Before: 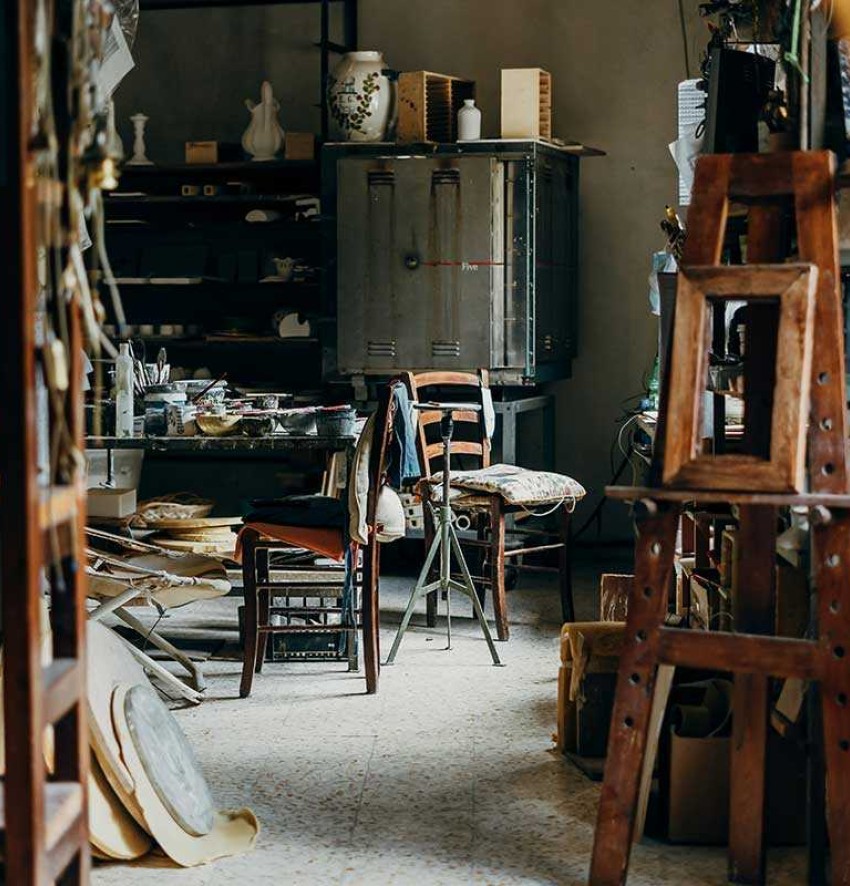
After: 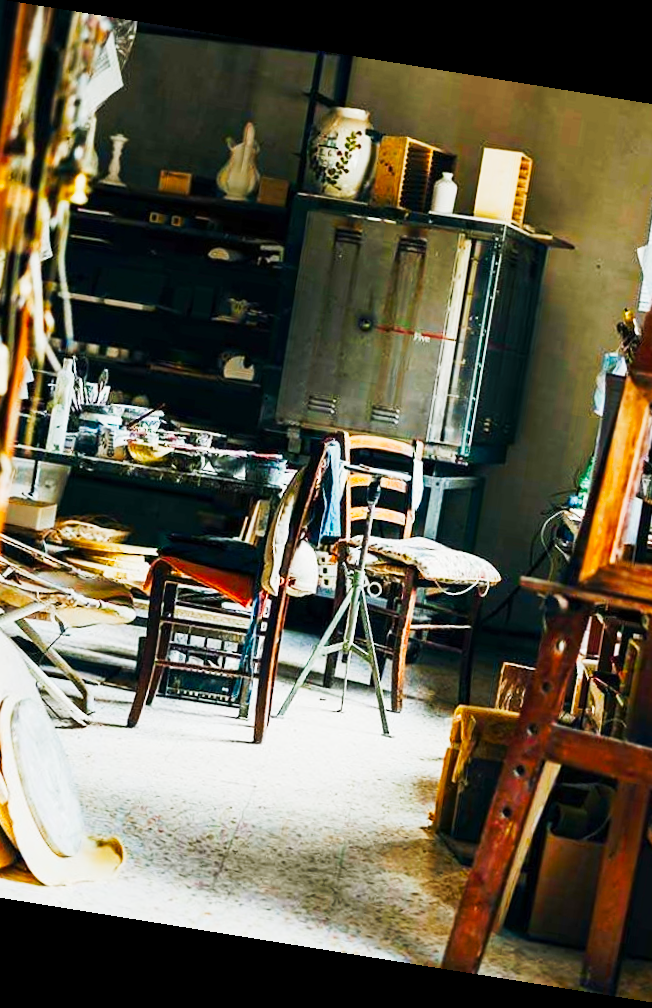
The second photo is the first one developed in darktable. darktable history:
crop and rotate: left 14.385%, right 18.948%
color balance rgb: perceptual saturation grading › global saturation 25%, global vibrance 20%
rotate and perspective: rotation 9.12°, automatic cropping off
tone curve: curves: ch0 [(0, 0) (0.003, 0.004) (0.011, 0.015) (0.025, 0.034) (0.044, 0.061) (0.069, 0.095) (0.1, 0.137) (0.136, 0.186) (0.177, 0.243) (0.224, 0.307) (0.277, 0.416) (0.335, 0.533) (0.399, 0.641) (0.468, 0.748) (0.543, 0.829) (0.623, 0.886) (0.709, 0.924) (0.801, 0.951) (0.898, 0.975) (1, 1)], preserve colors none
